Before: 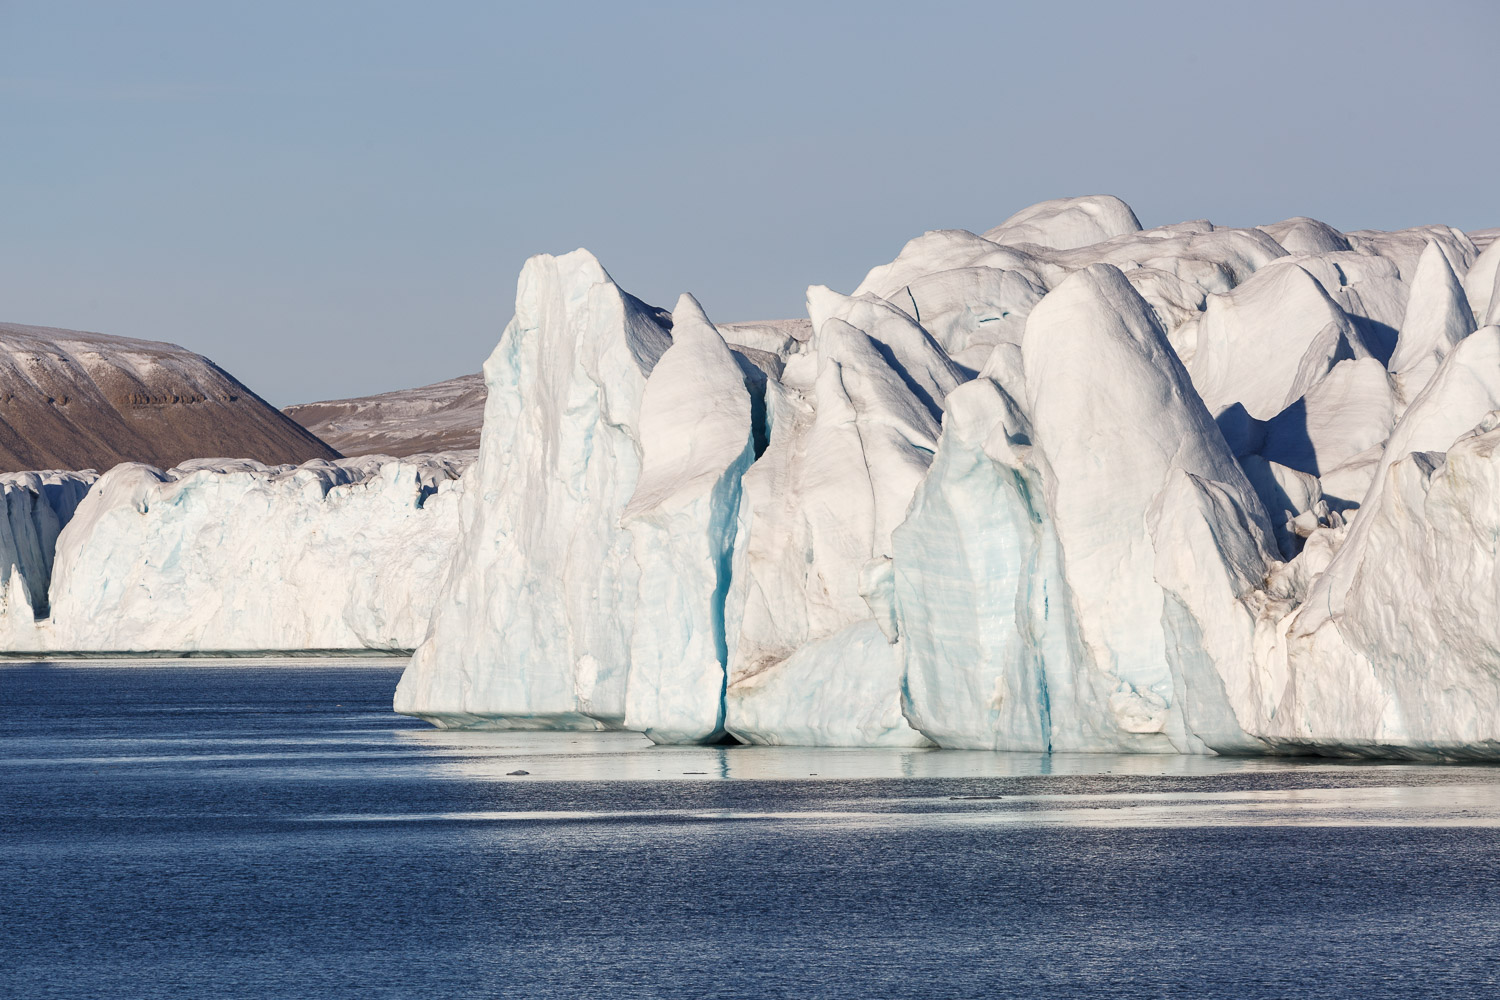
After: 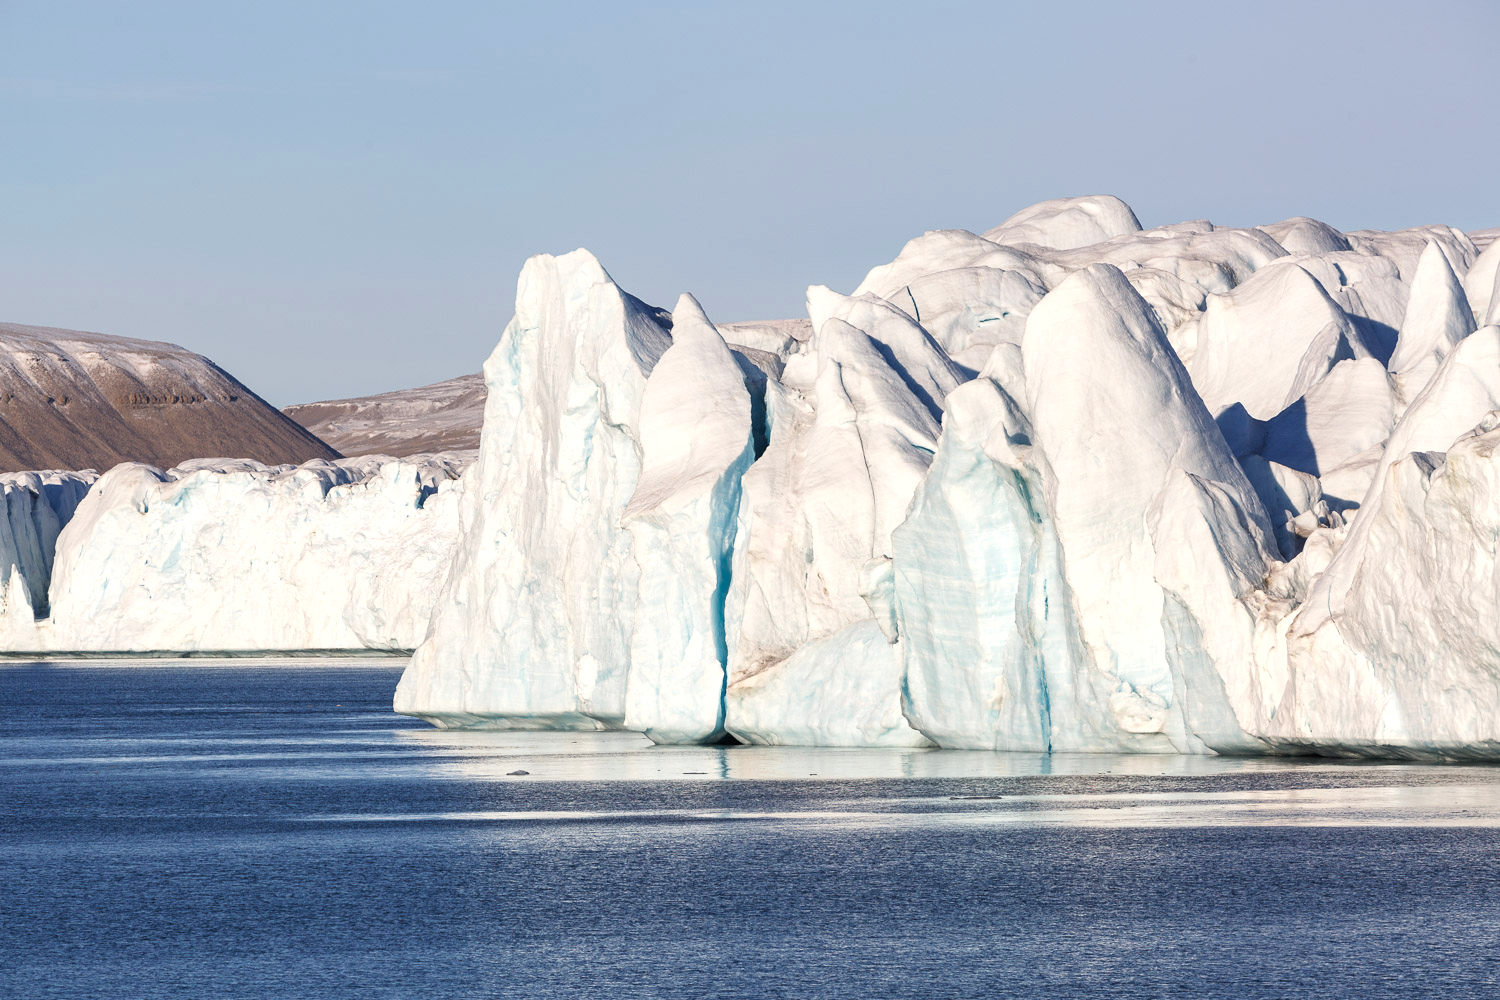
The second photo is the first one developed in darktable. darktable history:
shadows and highlights: radius 44.78, white point adjustment 6.64, compress 79.65%, highlights color adjustment 78.42%, soften with gaussian
contrast brightness saturation: contrast 0.03, brightness 0.06, saturation 0.13
exposure: exposure -0.01 EV, compensate highlight preservation false
